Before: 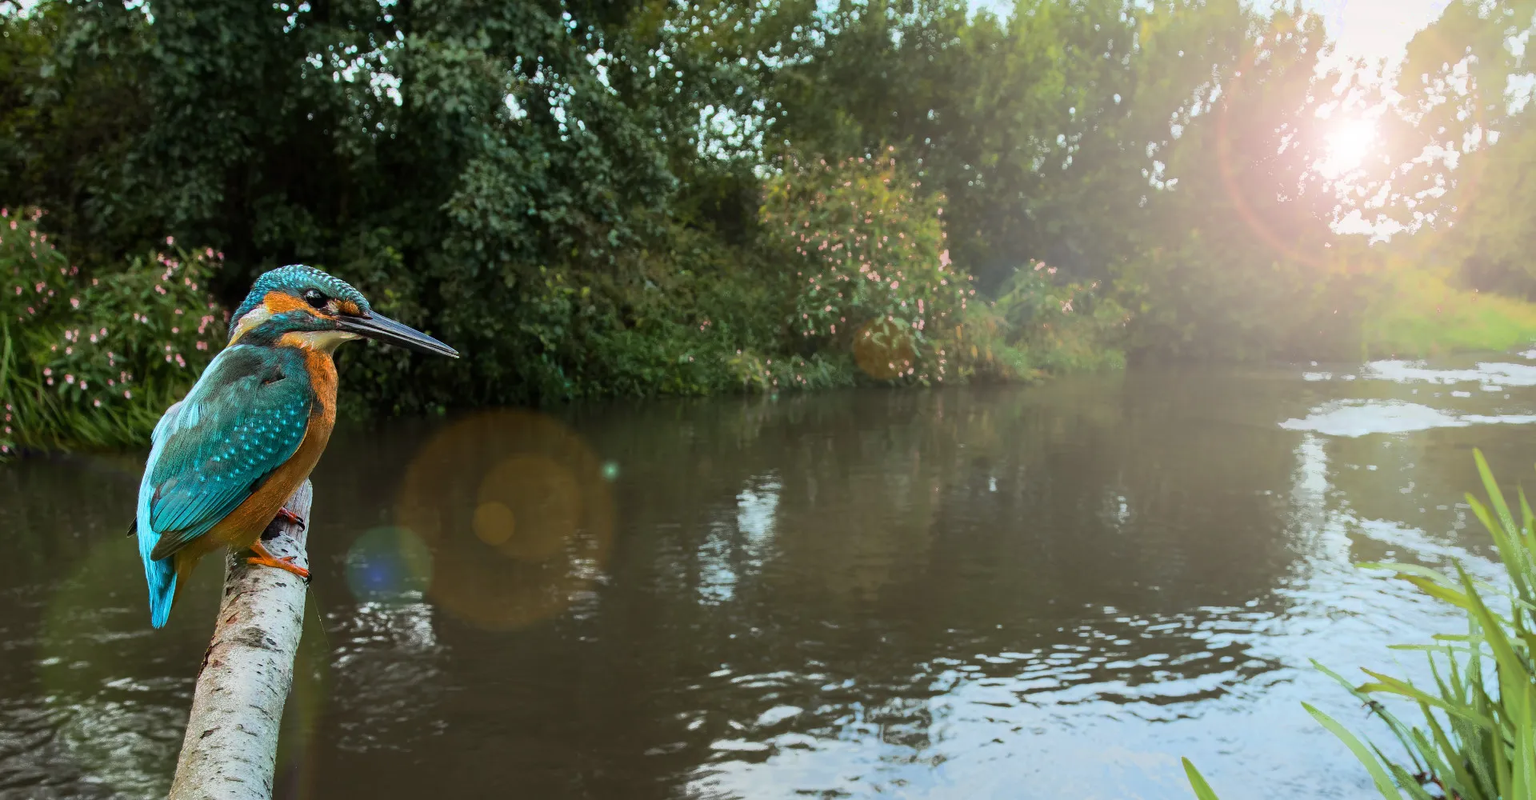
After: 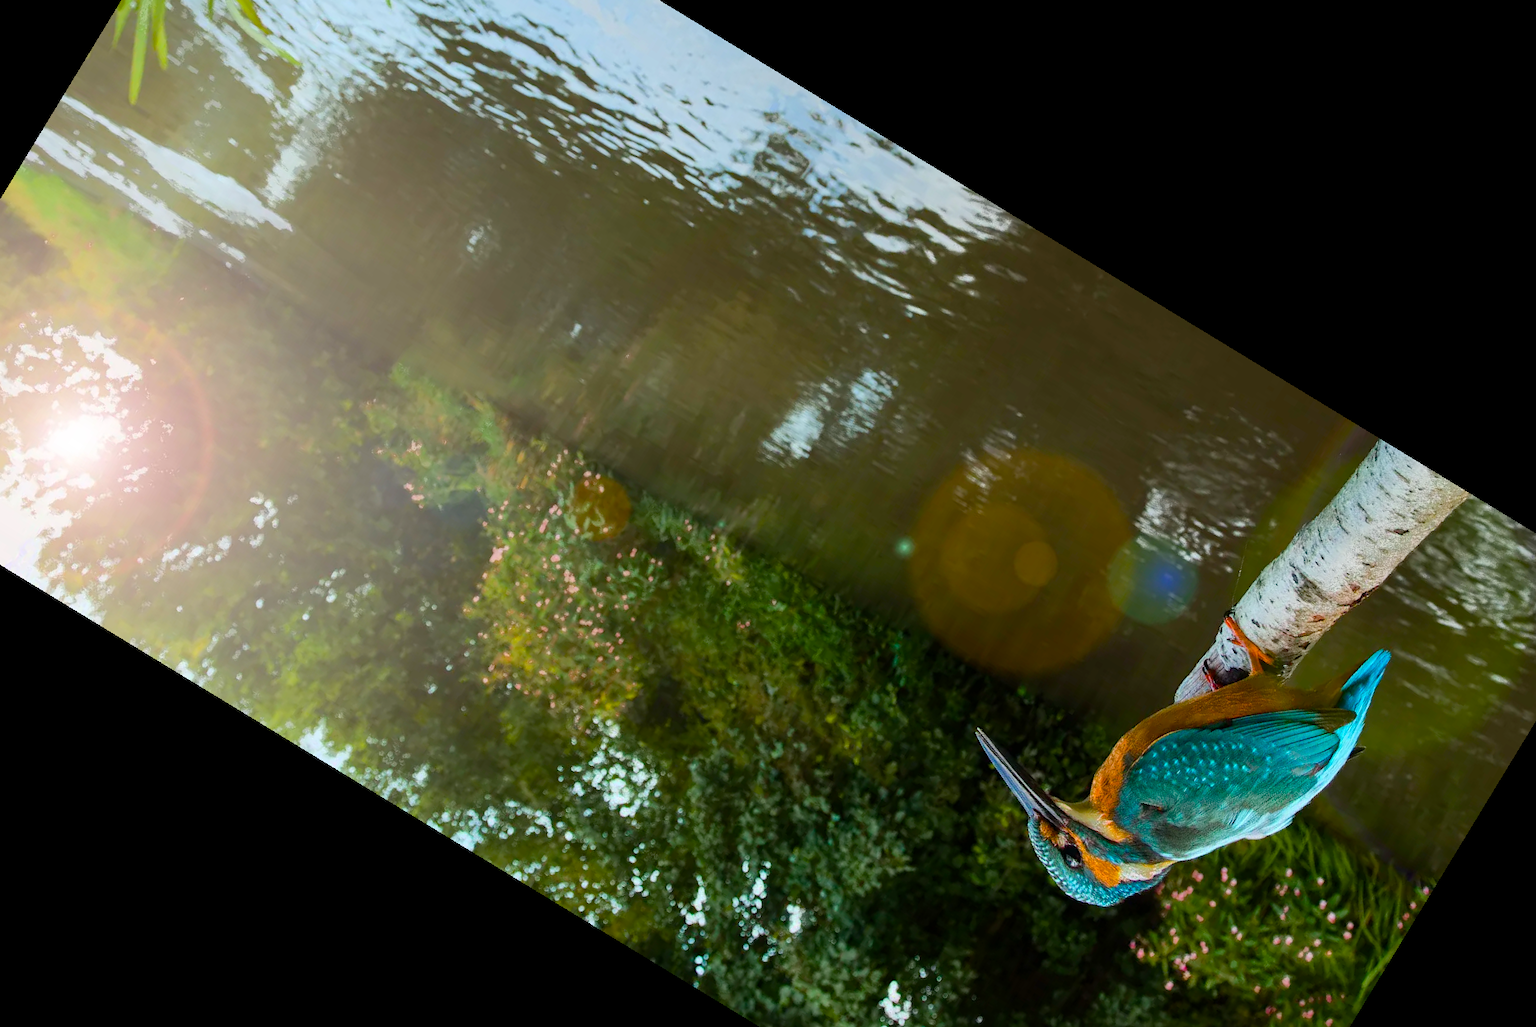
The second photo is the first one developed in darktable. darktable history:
color balance rgb: perceptual saturation grading › global saturation 35%, perceptual saturation grading › highlights -25%, perceptual saturation grading › shadows 50%
crop and rotate: angle 148.68°, left 9.111%, top 15.603%, right 4.588%, bottom 17.041%
